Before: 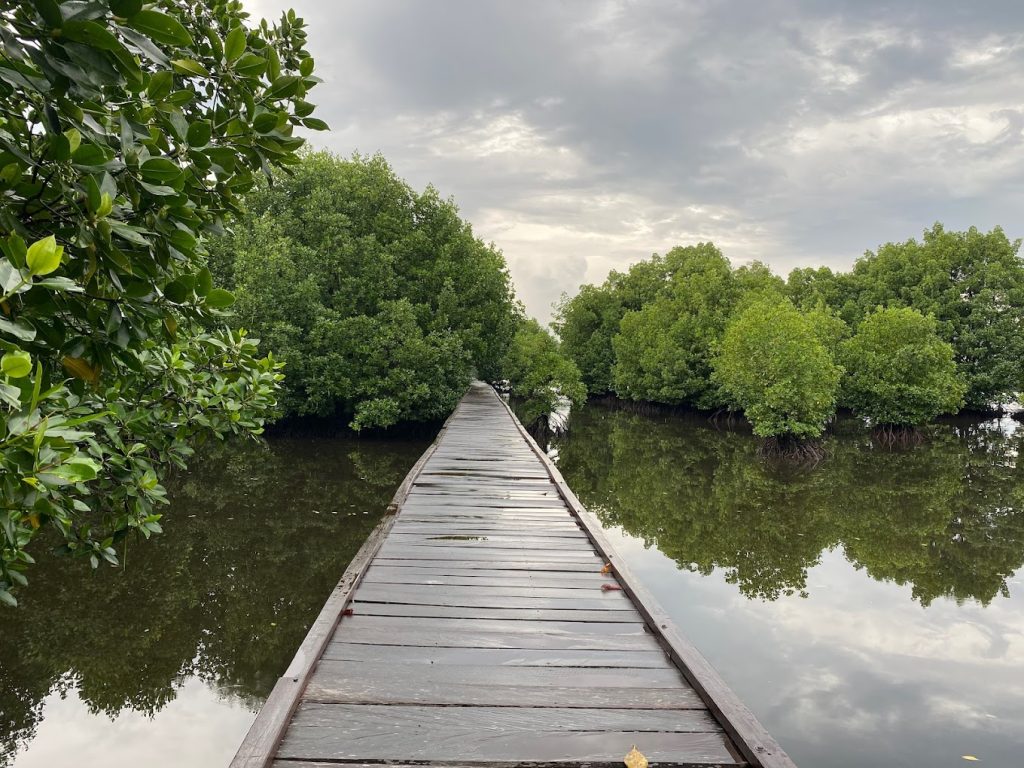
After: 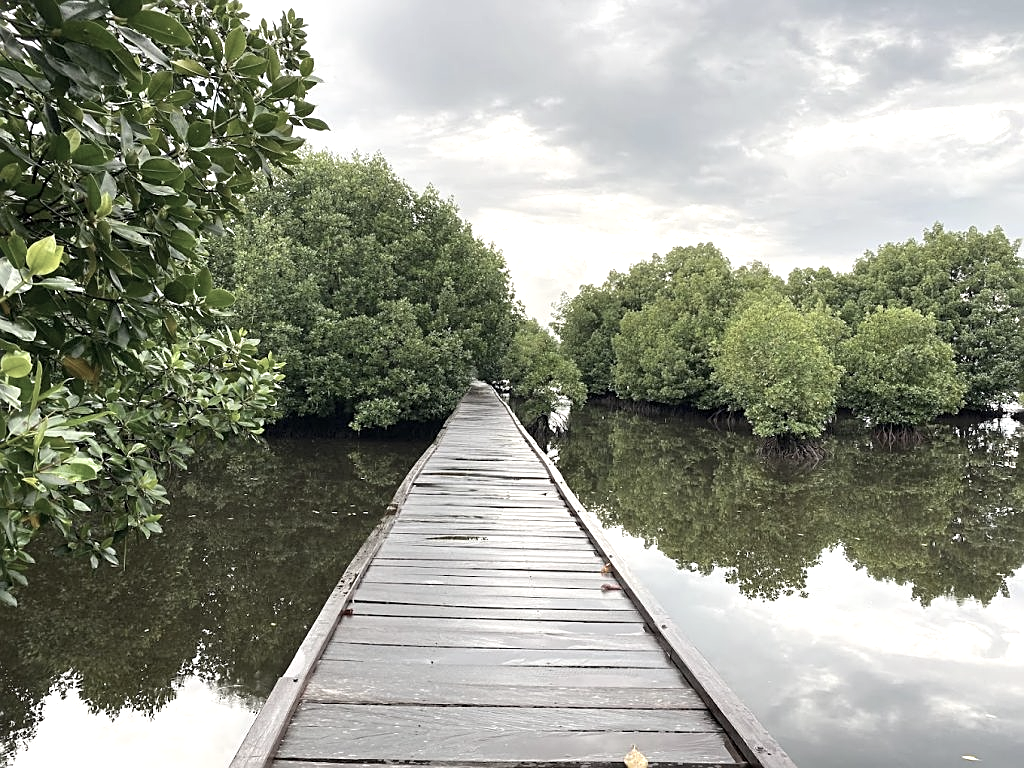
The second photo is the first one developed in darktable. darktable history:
exposure: exposure 0.609 EV, compensate highlight preservation false
sharpen: on, module defaults
color correction: highlights b* -0.056, saturation 0.586
